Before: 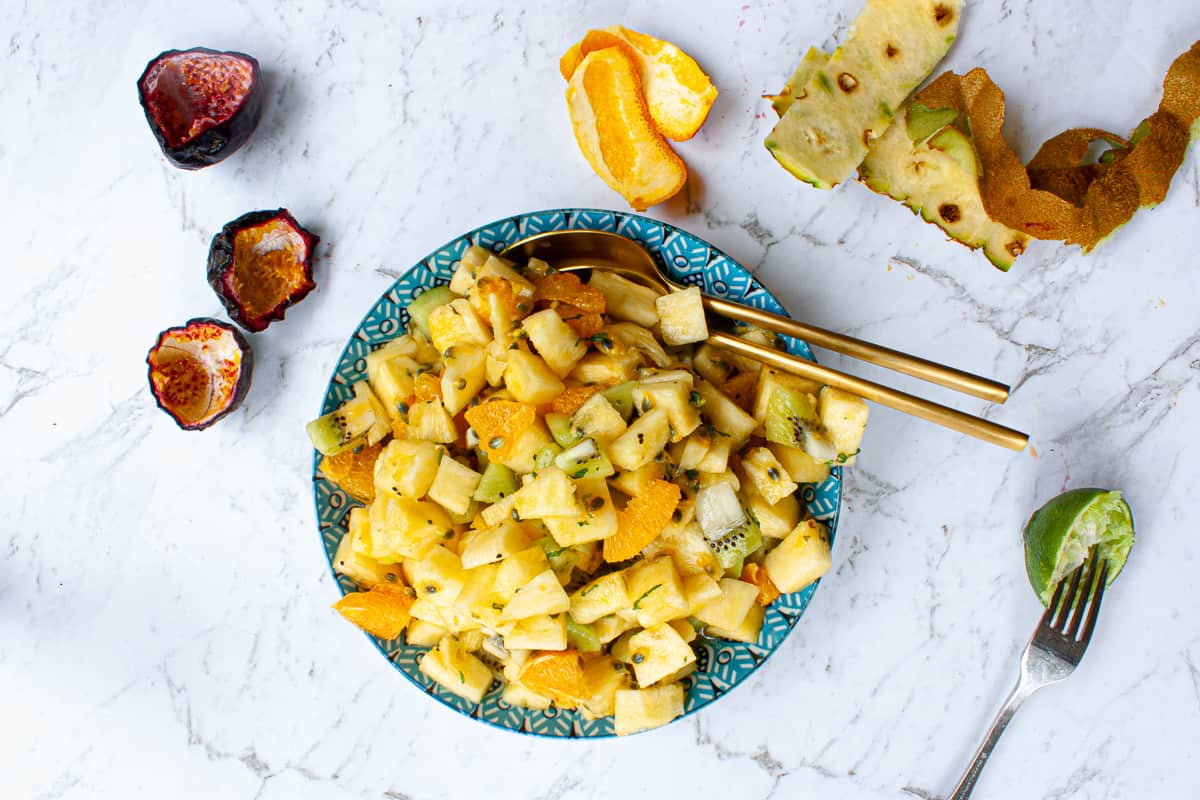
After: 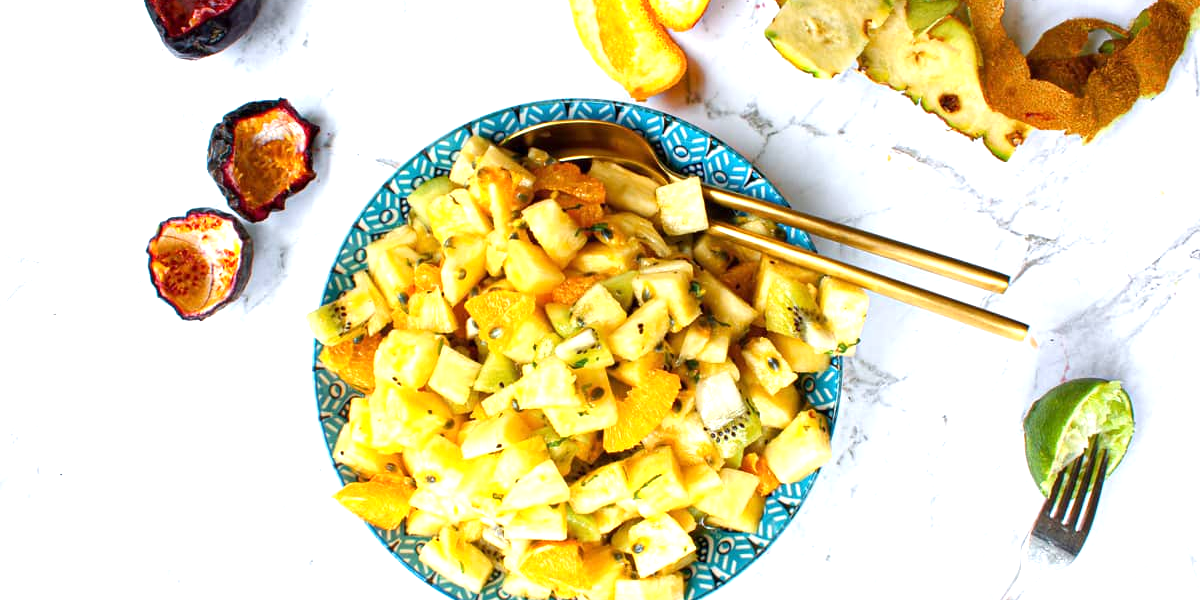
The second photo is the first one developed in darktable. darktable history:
exposure: exposure 0.785 EV, compensate highlight preservation false
crop: top 13.819%, bottom 11.169%
tone equalizer: on, module defaults
